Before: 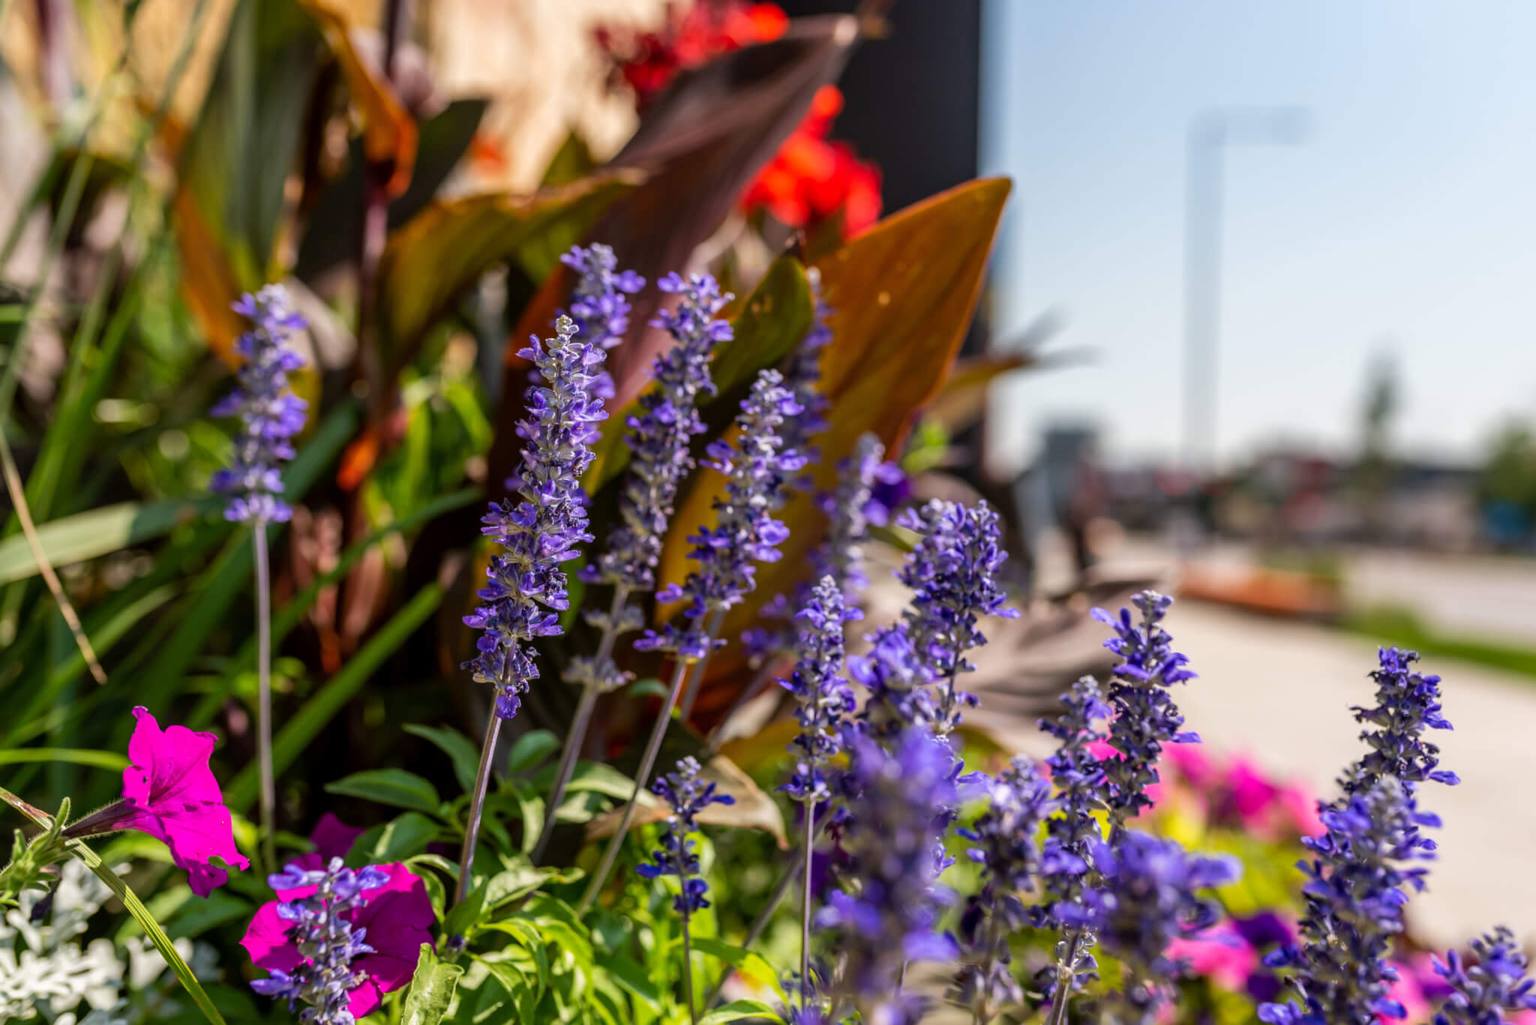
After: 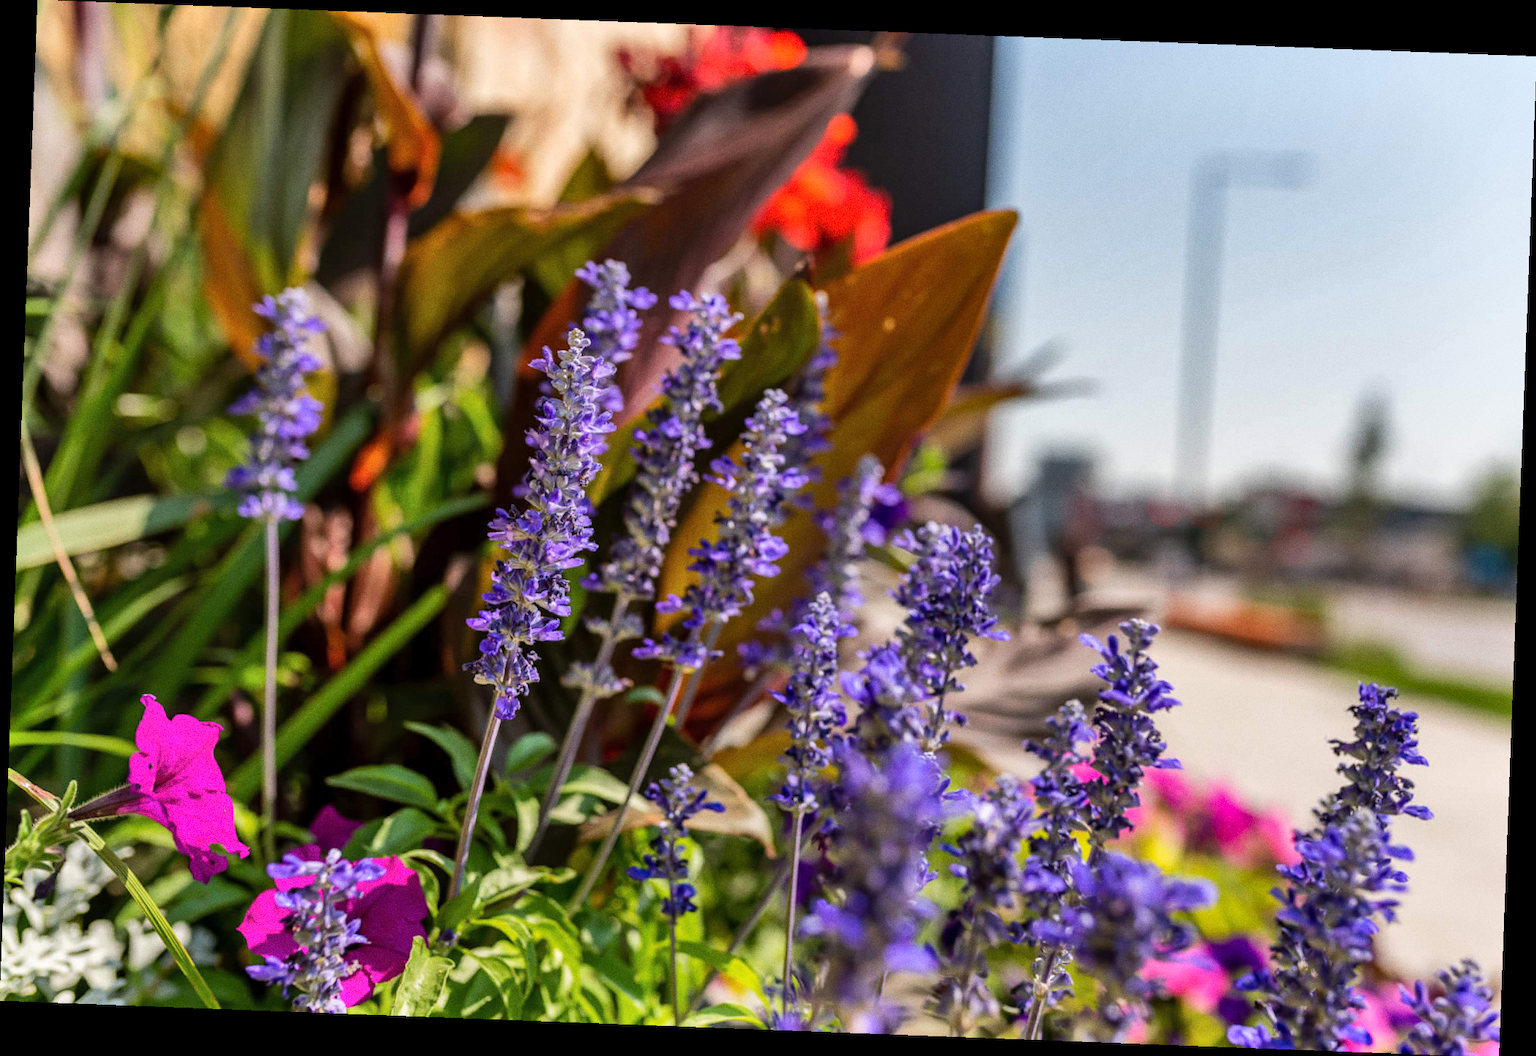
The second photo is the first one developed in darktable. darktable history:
white balance: emerald 1
shadows and highlights: soften with gaussian
rotate and perspective: rotation 2.17°, automatic cropping off
grain: coarseness 0.09 ISO
